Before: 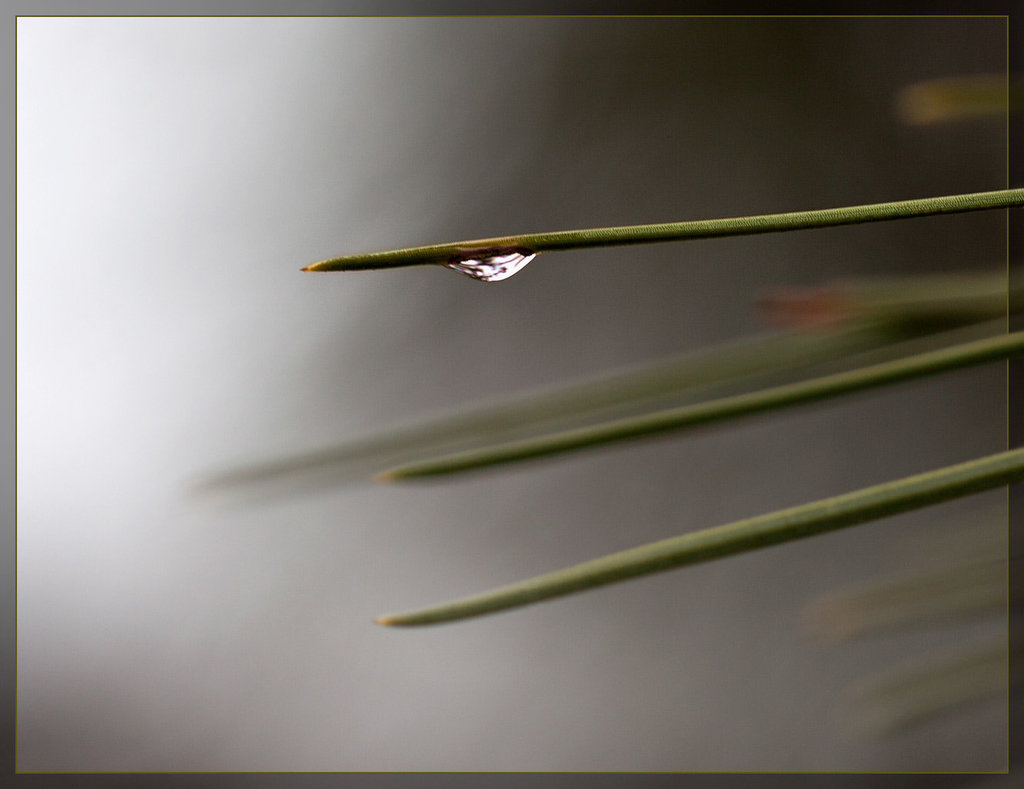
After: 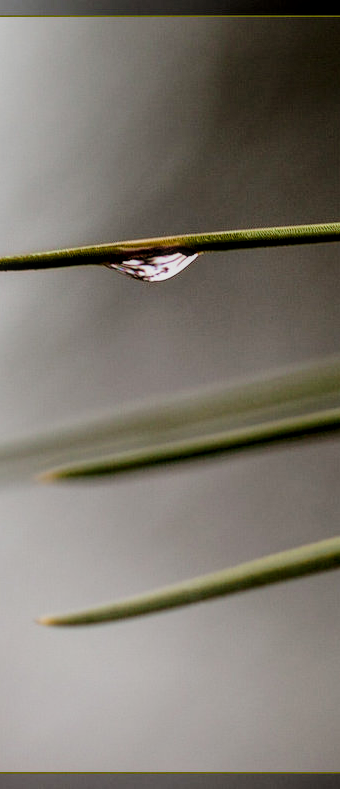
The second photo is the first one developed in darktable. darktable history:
crop: left 33.102%, right 33.685%
filmic rgb: black relative exposure -7.65 EV, white relative exposure 4.56 EV, hardness 3.61
tone curve: curves: ch0 [(0, 0) (0.091, 0.077) (0.389, 0.458) (0.745, 0.82) (0.844, 0.908) (0.909, 0.942) (1, 0.973)]; ch1 [(0, 0) (0.437, 0.404) (0.5, 0.5) (0.529, 0.55) (0.58, 0.6) (0.616, 0.649) (1, 1)]; ch2 [(0, 0) (0.442, 0.415) (0.5, 0.5) (0.535, 0.557) (0.585, 0.62) (1, 1)], preserve colors none
local contrast: on, module defaults
